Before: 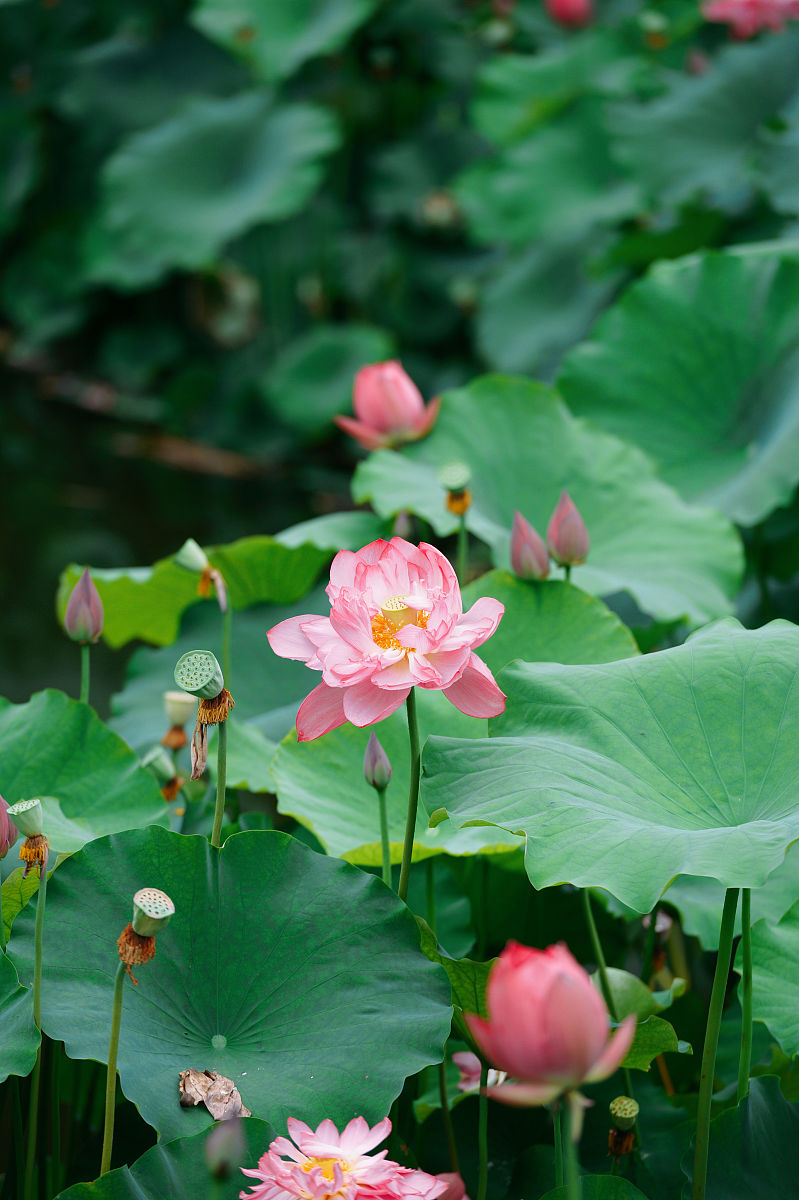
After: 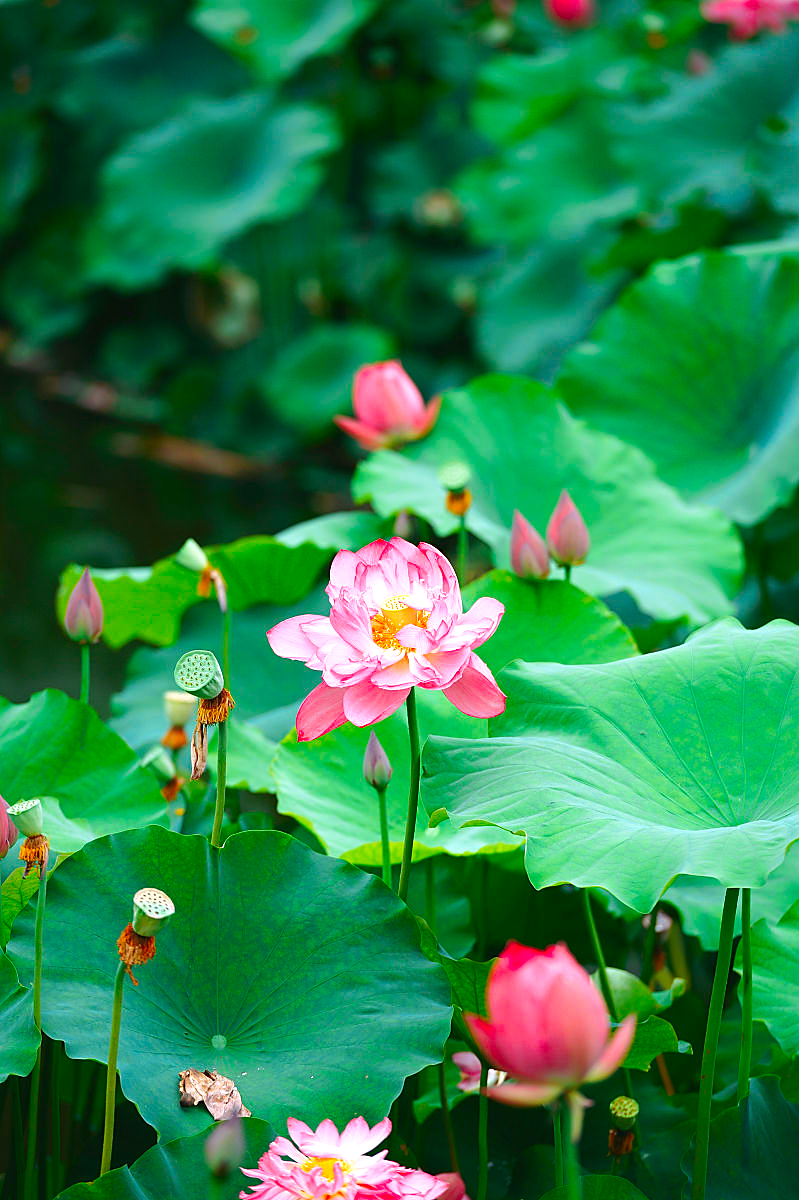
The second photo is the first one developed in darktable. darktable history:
exposure: black level correction -0.002, exposure 0.53 EV, compensate highlight preservation false
contrast brightness saturation: saturation 0.481
sharpen: radius 1.851, amount 0.406, threshold 1.615
